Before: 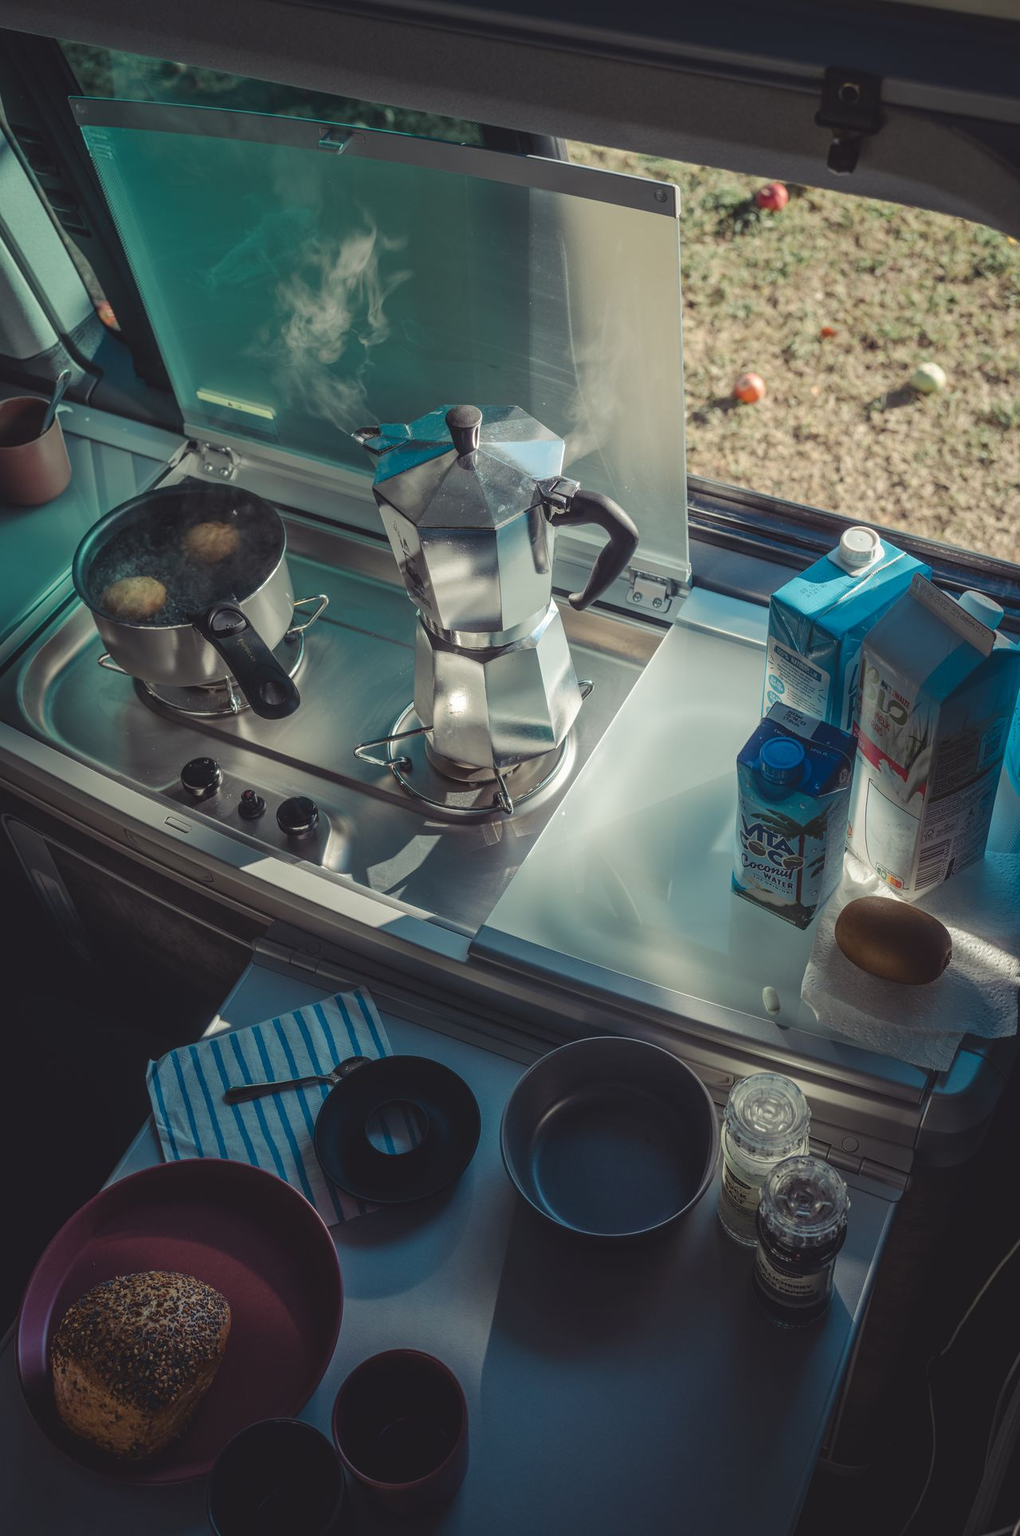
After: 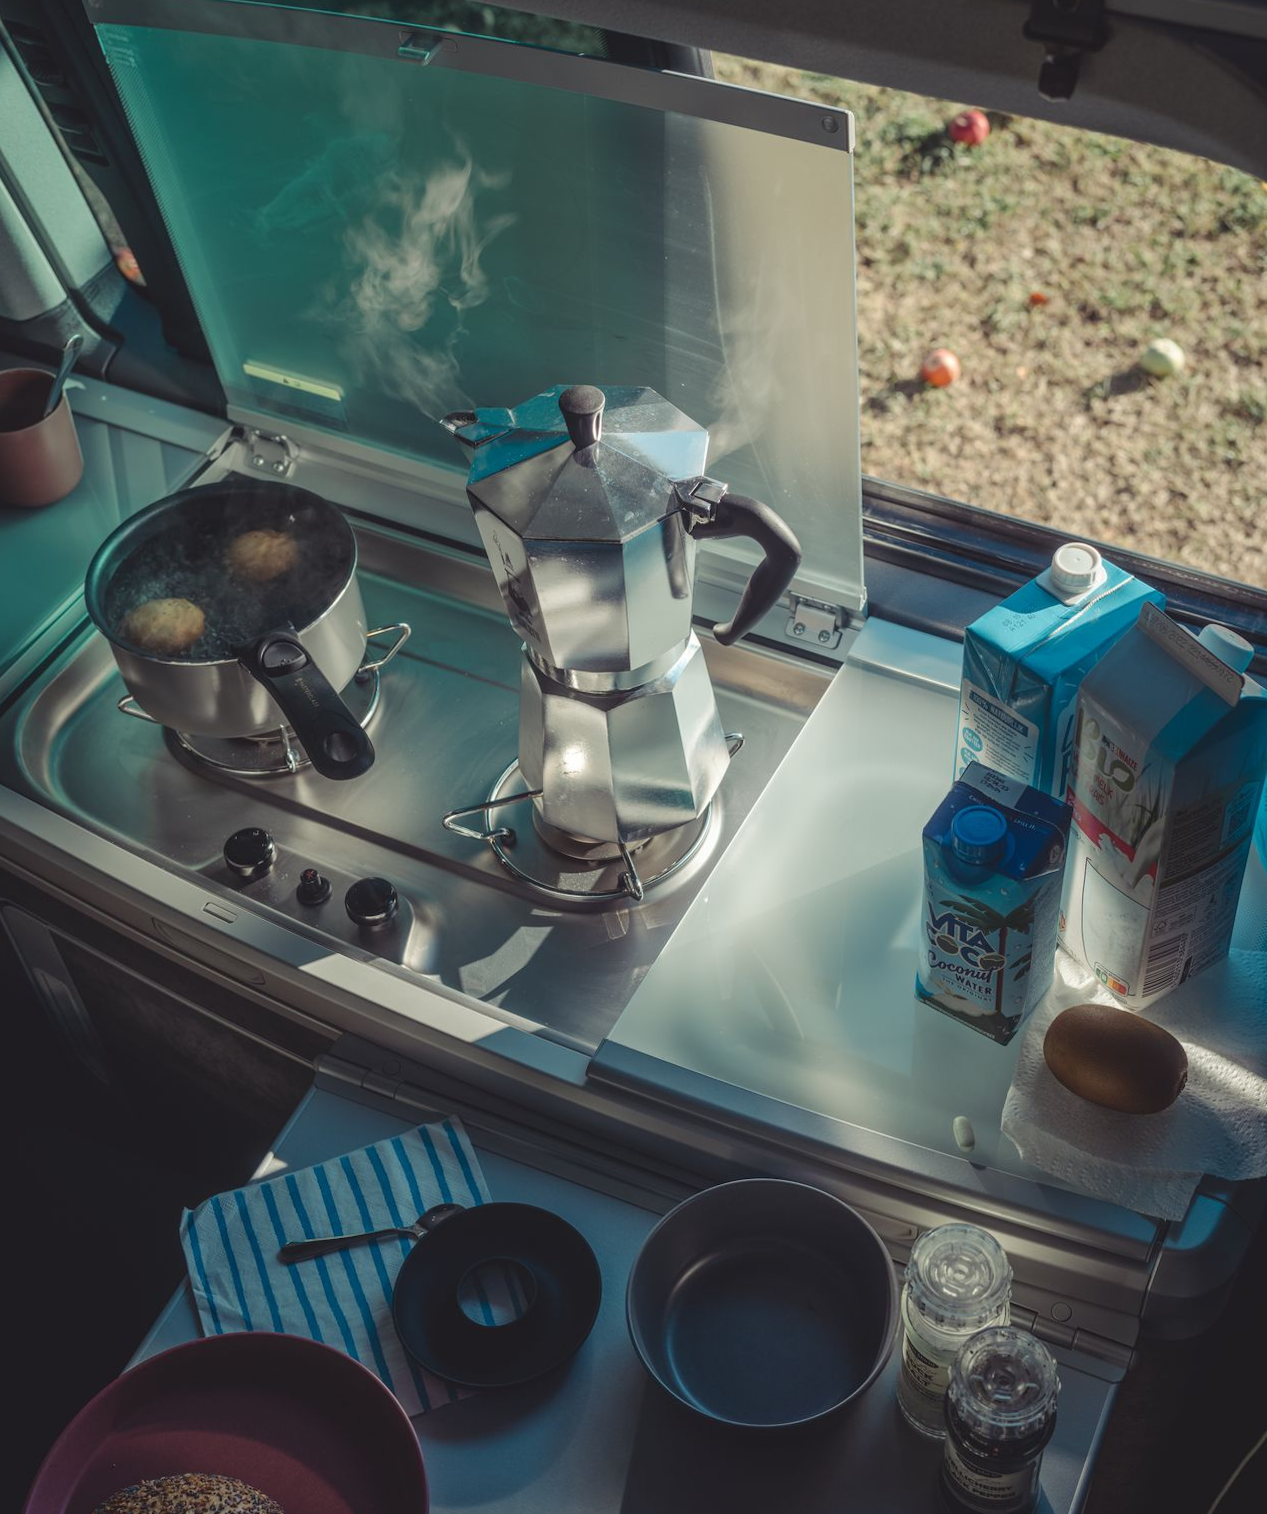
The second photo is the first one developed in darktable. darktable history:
crop and rotate: top 5.667%, bottom 14.937%
rotate and perspective: rotation 0.174°, lens shift (vertical) 0.013, lens shift (horizontal) 0.019, shear 0.001, automatic cropping original format, crop left 0.007, crop right 0.991, crop top 0.016, crop bottom 0.997
